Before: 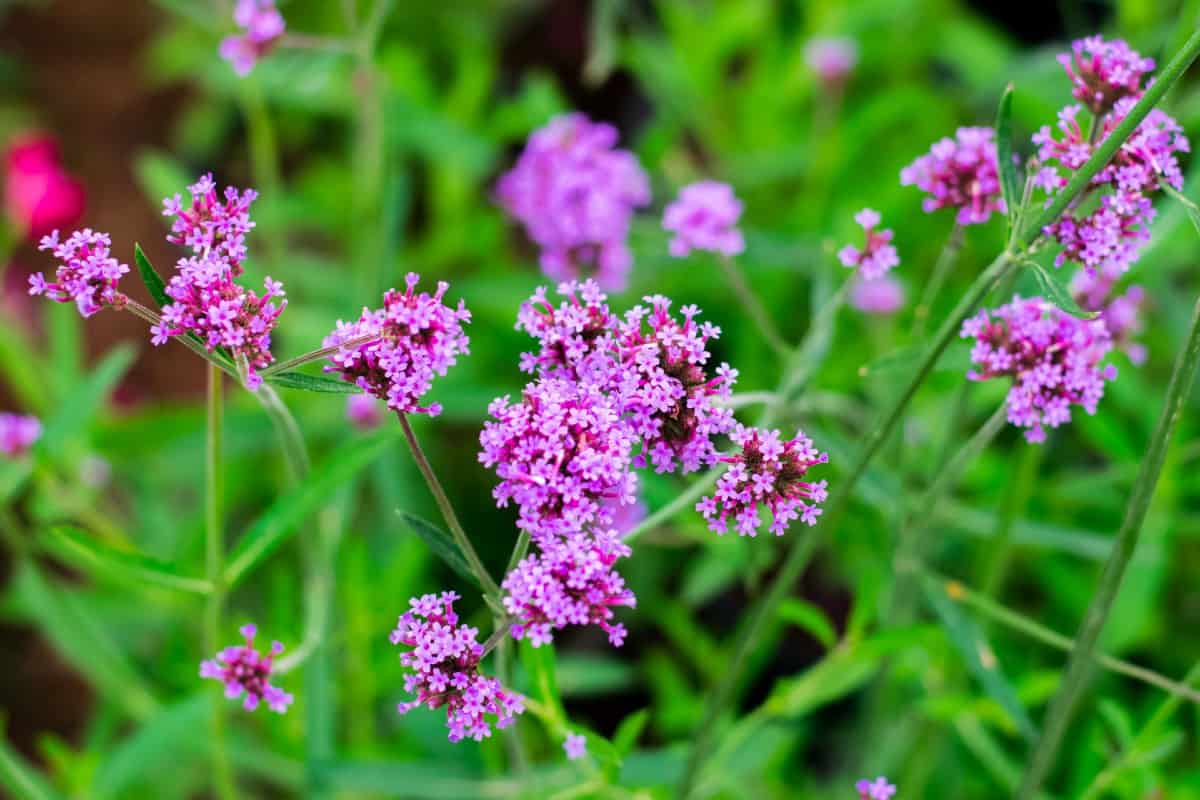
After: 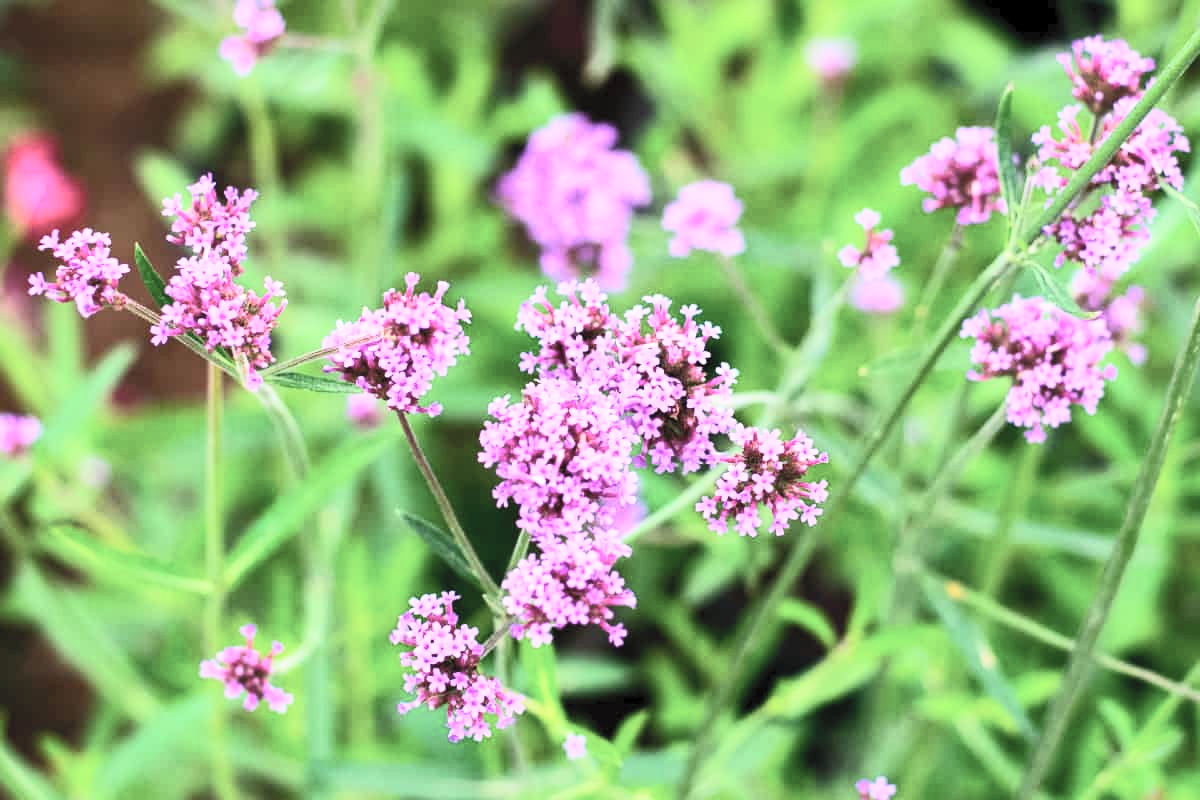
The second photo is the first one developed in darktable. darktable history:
contrast brightness saturation: contrast 0.444, brightness 0.561, saturation -0.188
